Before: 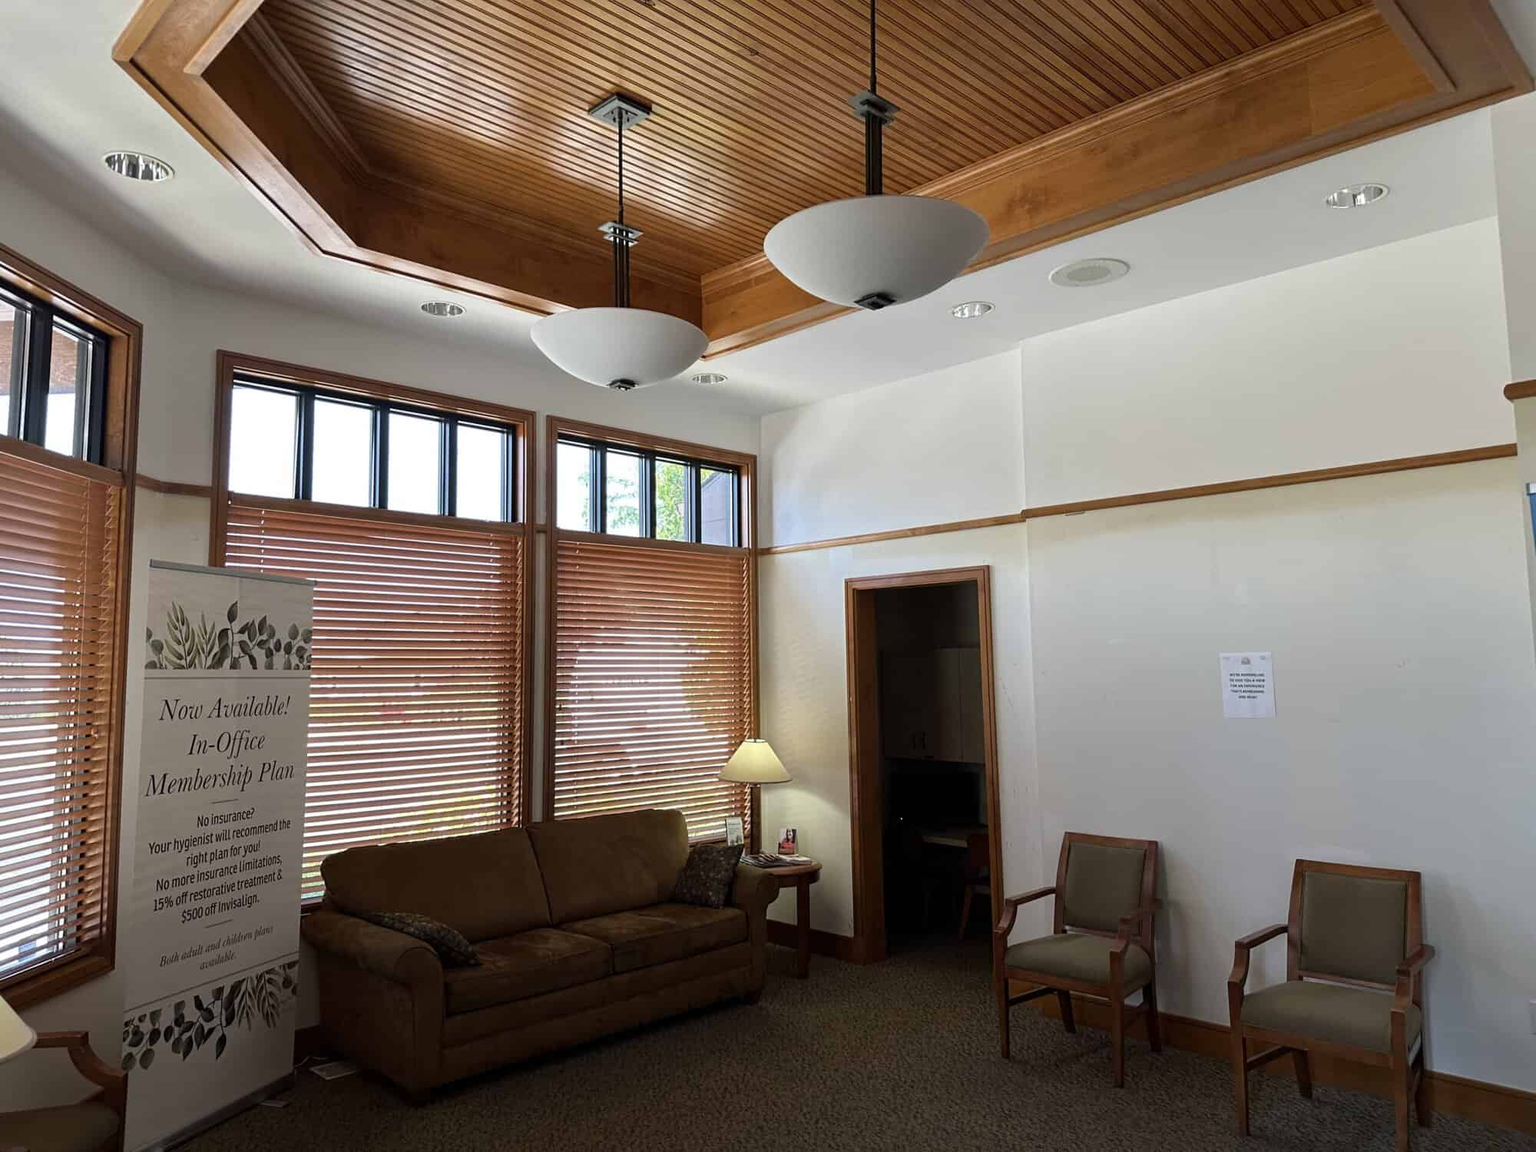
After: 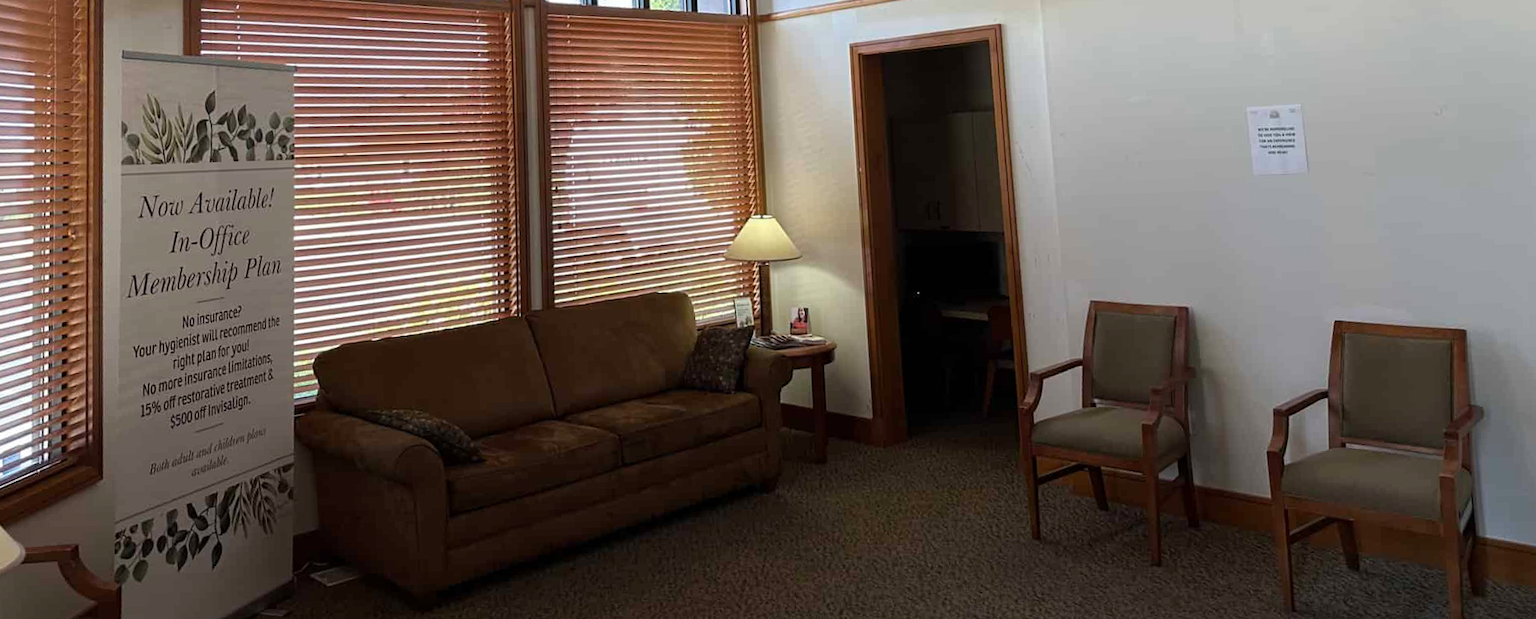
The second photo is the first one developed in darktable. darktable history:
contrast brightness saturation: contrast 0.01, saturation -0.05
rotate and perspective: rotation -2.12°, lens shift (vertical) 0.009, lens shift (horizontal) -0.008, automatic cropping original format, crop left 0.036, crop right 0.964, crop top 0.05, crop bottom 0.959
crop and rotate: top 46.237%
